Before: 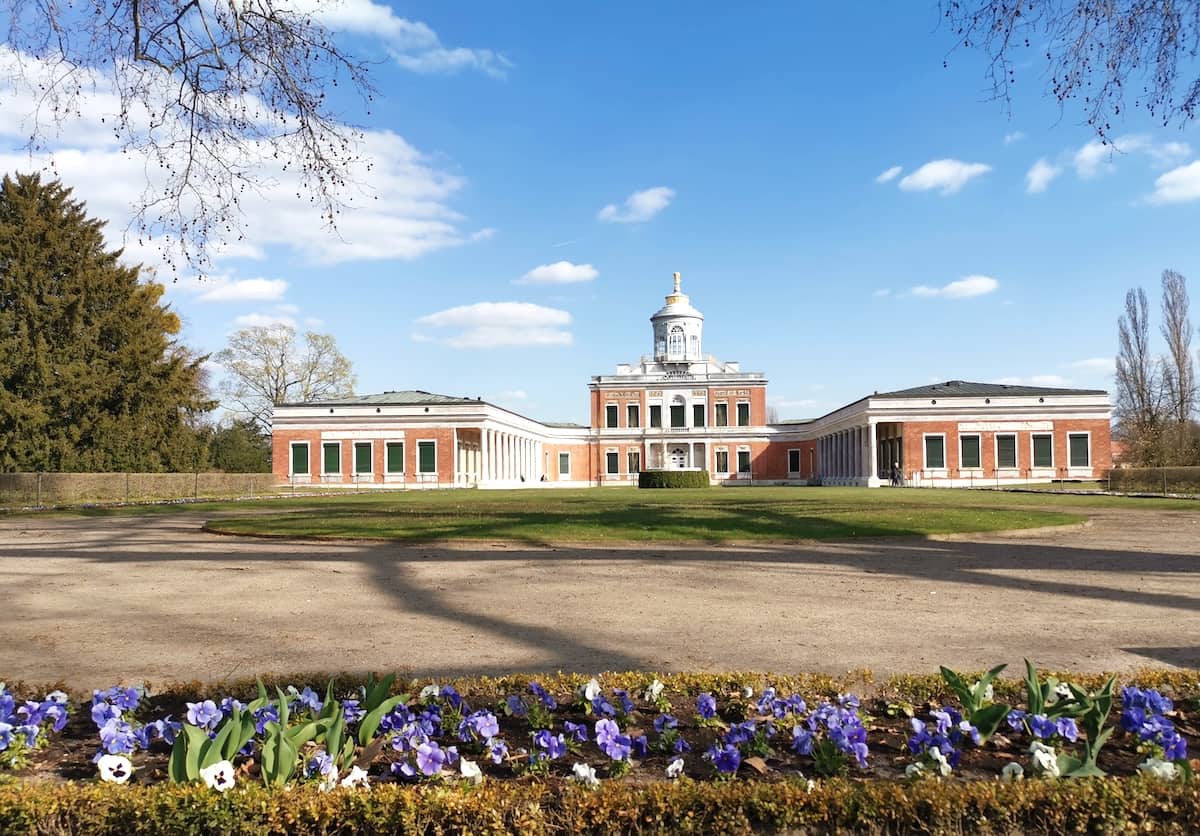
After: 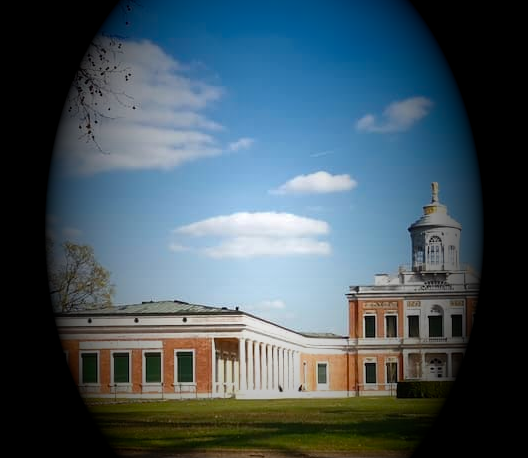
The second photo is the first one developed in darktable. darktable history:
crop: left 20.248%, top 10.86%, right 35.675%, bottom 34.321%
shadows and highlights: low approximation 0.01, soften with gaussian
vignetting: fall-off start 15.9%, fall-off radius 100%, brightness -1, saturation 0.5, width/height ratio 0.719
